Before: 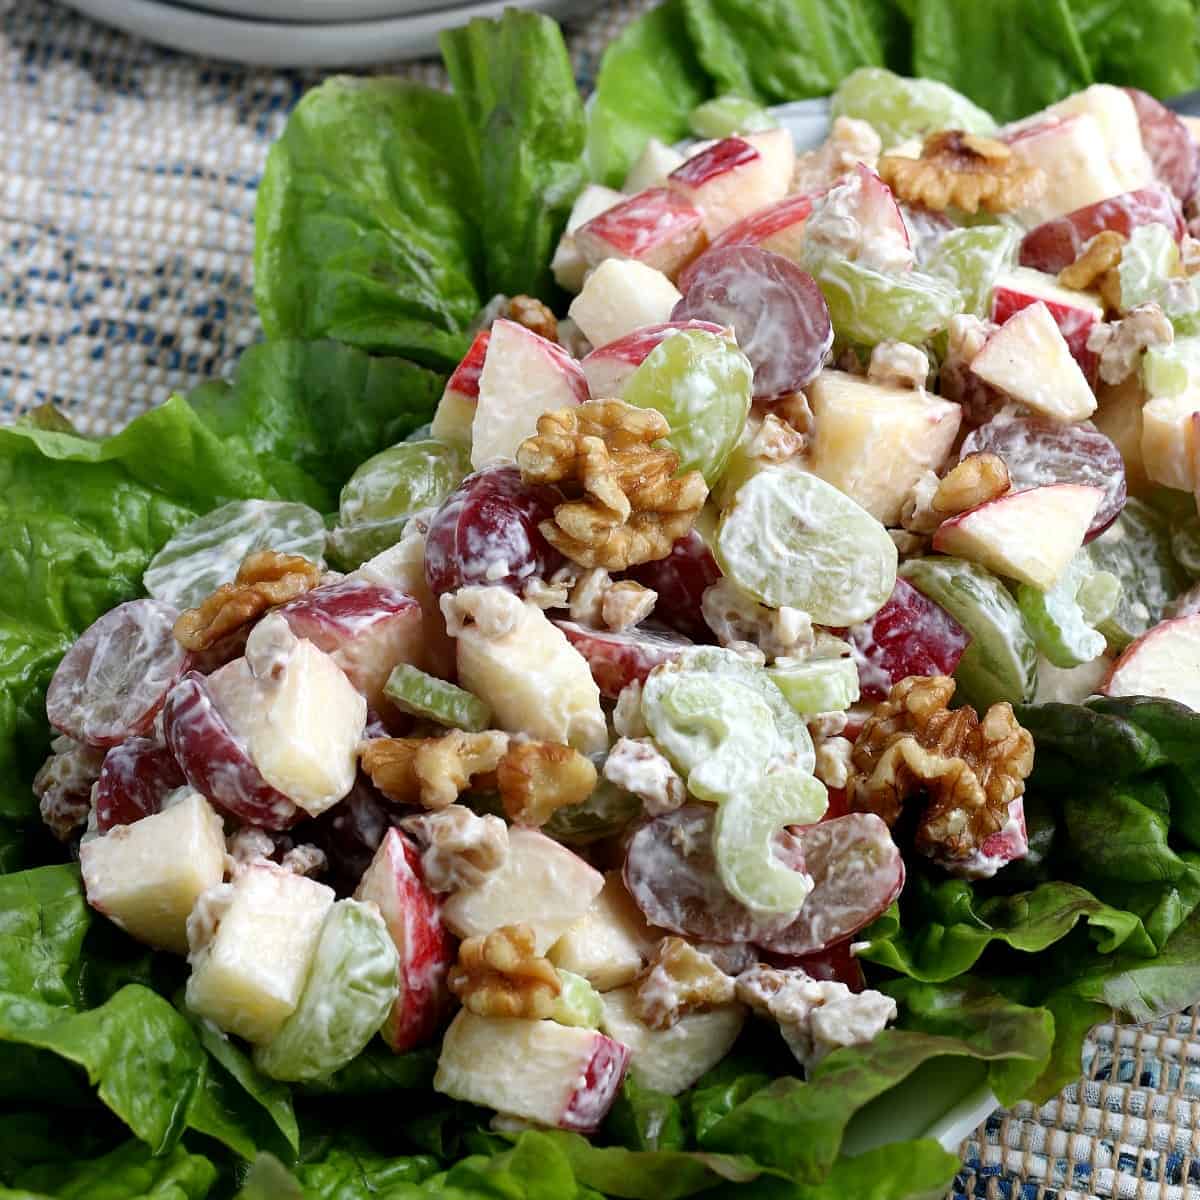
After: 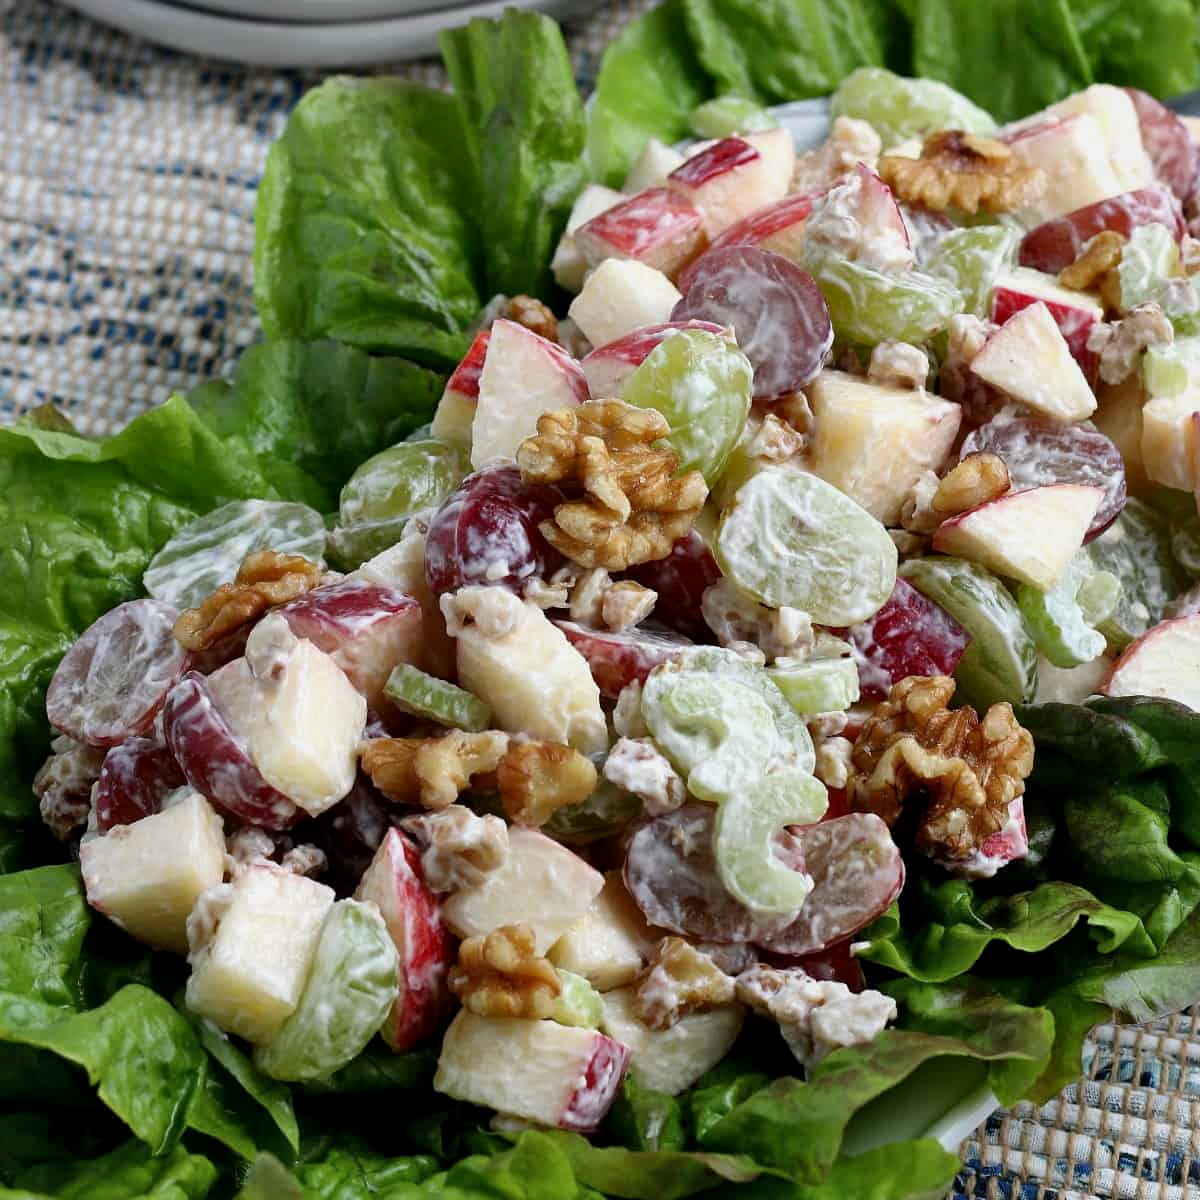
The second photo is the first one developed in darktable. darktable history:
local contrast: mode bilateral grid, contrast 19, coarseness 50, detail 119%, midtone range 0.2
shadows and highlights: low approximation 0.01, soften with gaussian
exposure: exposure -0.213 EV, compensate exposure bias true, compensate highlight preservation false
